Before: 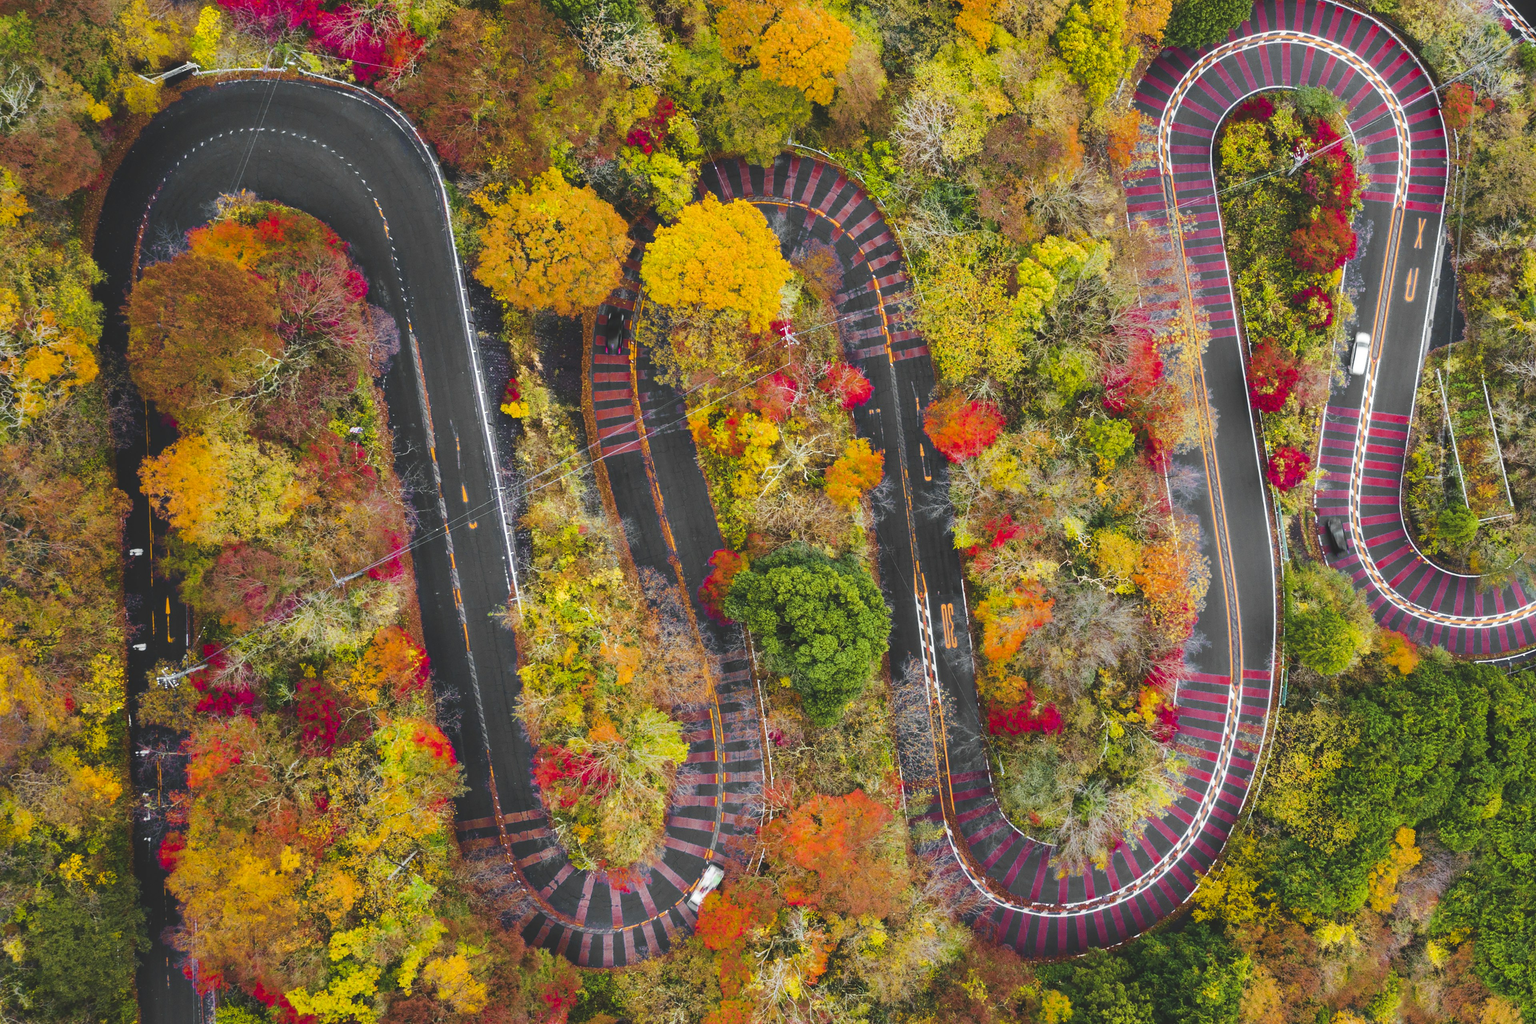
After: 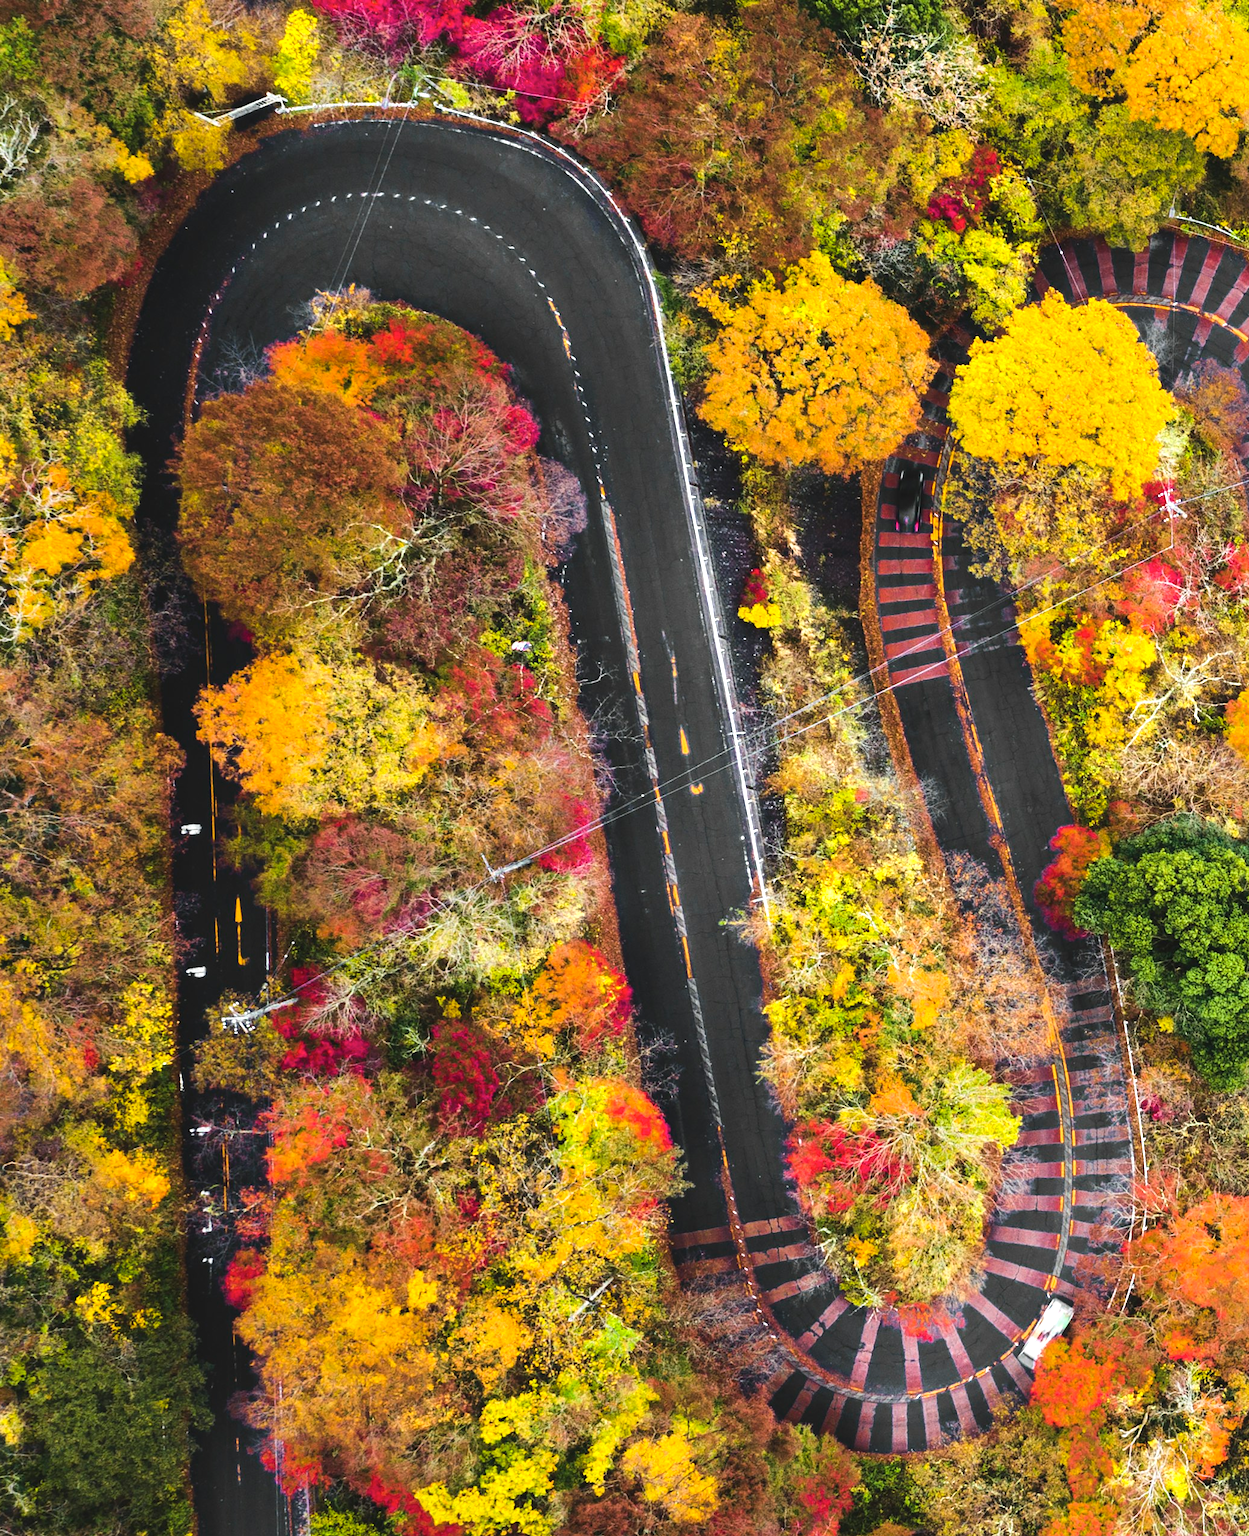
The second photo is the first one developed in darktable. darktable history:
crop: left 0.616%, right 45.198%, bottom 0.086%
contrast brightness saturation: saturation -0.057
tone equalizer: -8 EV -0.724 EV, -7 EV -0.736 EV, -6 EV -0.584 EV, -5 EV -0.371 EV, -3 EV 0.38 EV, -2 EV 0.6 EV, -1 EV 0.692 EV, +0 EV 0.732 EV, edges refinement/feathering 500, mask exposure compensation -1.57 EV, preserve details no
